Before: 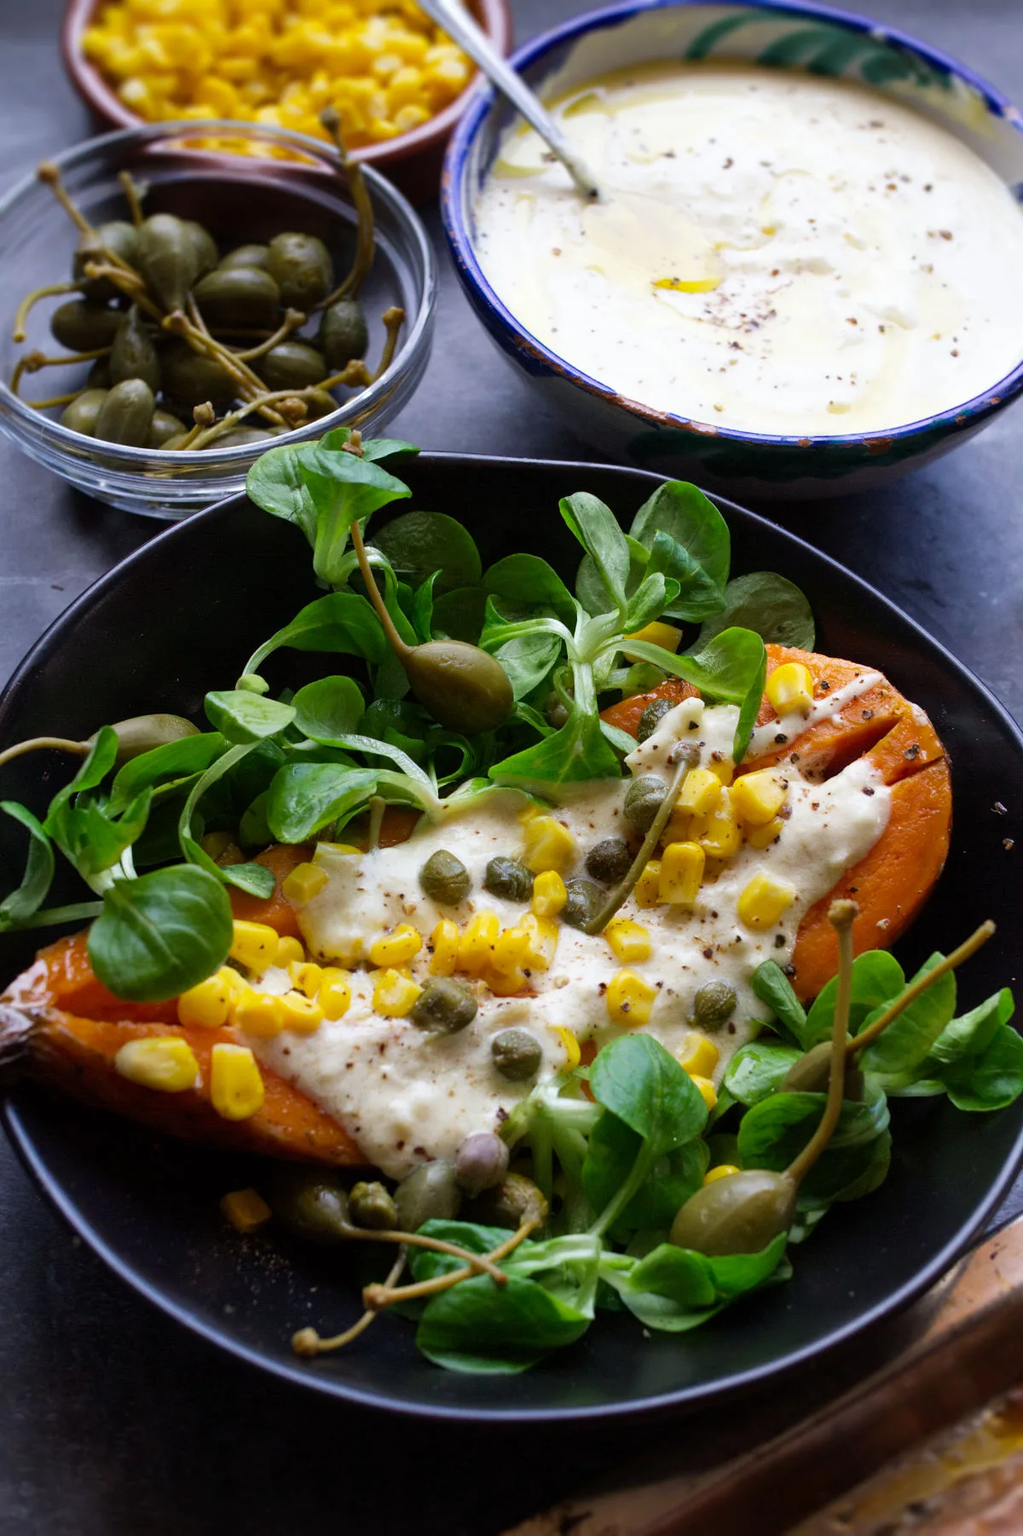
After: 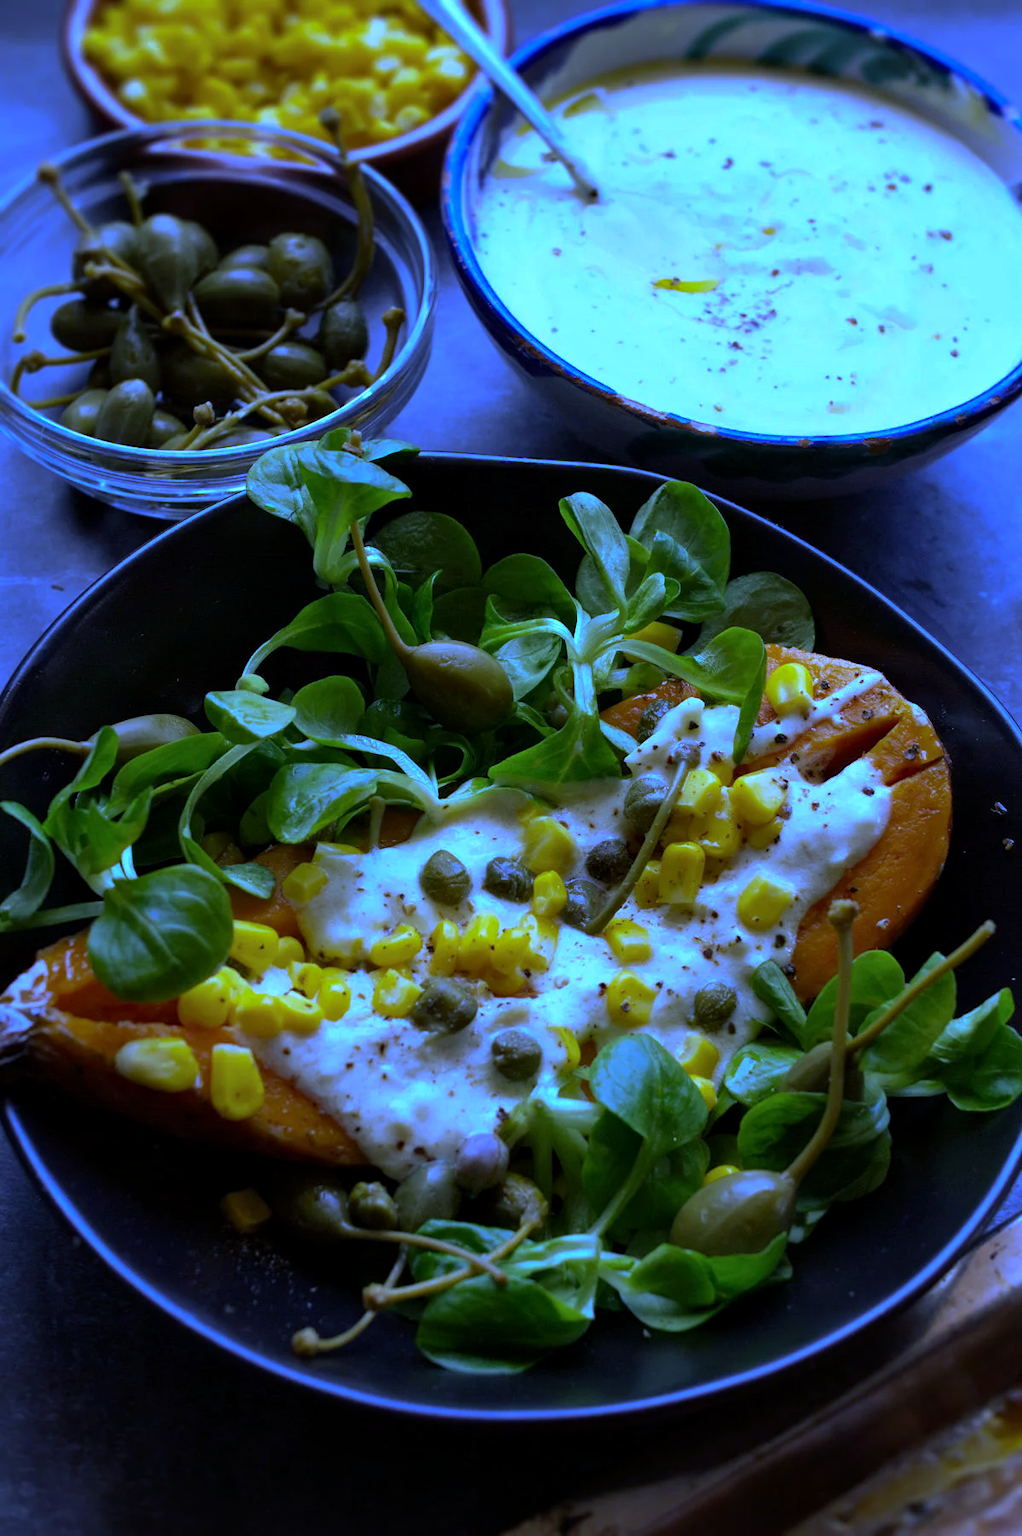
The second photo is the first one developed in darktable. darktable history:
contrast equalizer: octaves 7, y [[0.6 ×6], [0.55 ×6], [0 ×6], [0 ×6], [0 ×6]], mix 0.15
base curve: curves: ch0 [(0, 0) (0.595, 0.418) (1, 1)], preserve colors none
tone equalizer: on, module defaults
white balance: red 0.766, blue 1.537
